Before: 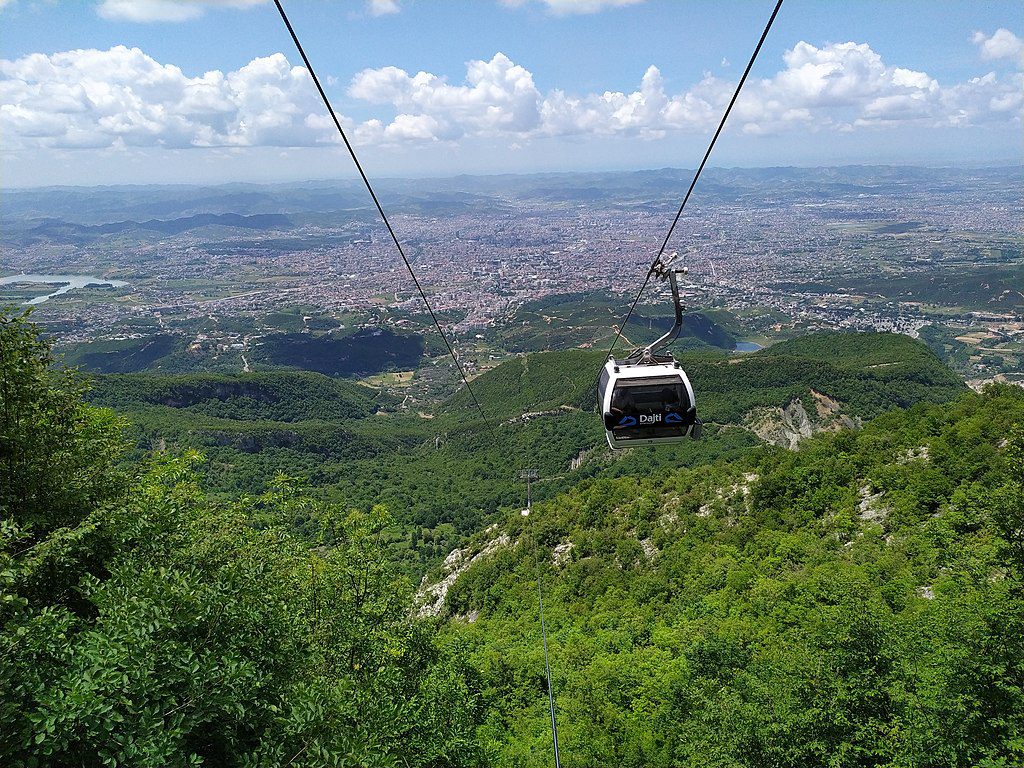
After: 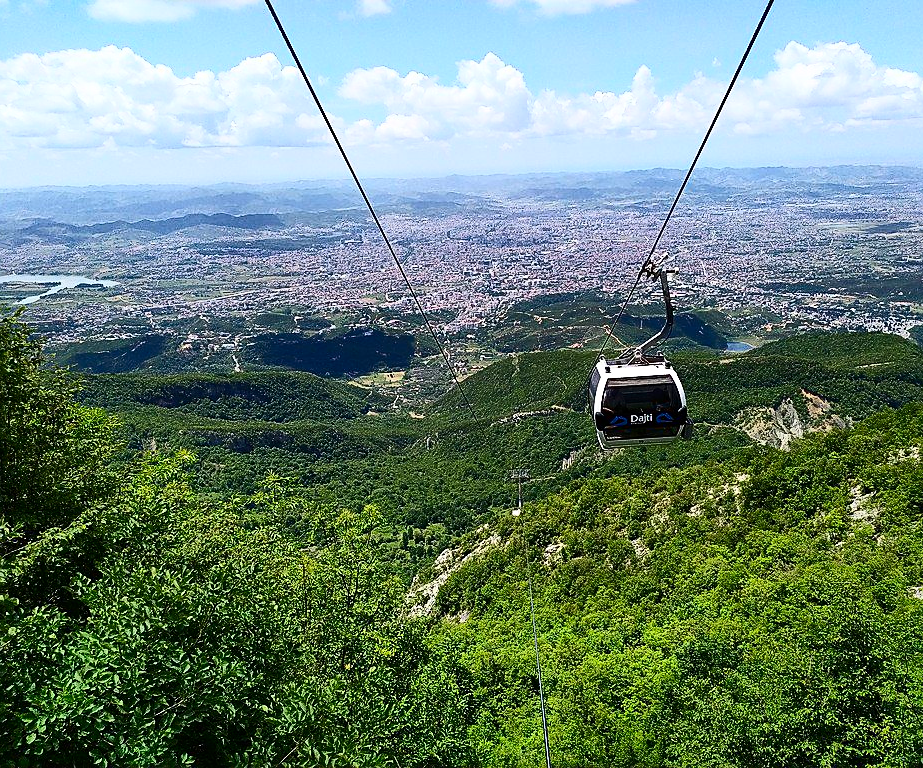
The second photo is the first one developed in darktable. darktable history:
crop and rotate: left 0.942%, right 8.828%
sharpen: radius 1.814, amount 0.399, threshold 1.36
contrast brightness saturation: contrast 0.404, brightness 0.051, saturation 0.249
shadows and highlights: shadows 37.1, highlights -27.34, soften with gaussian
